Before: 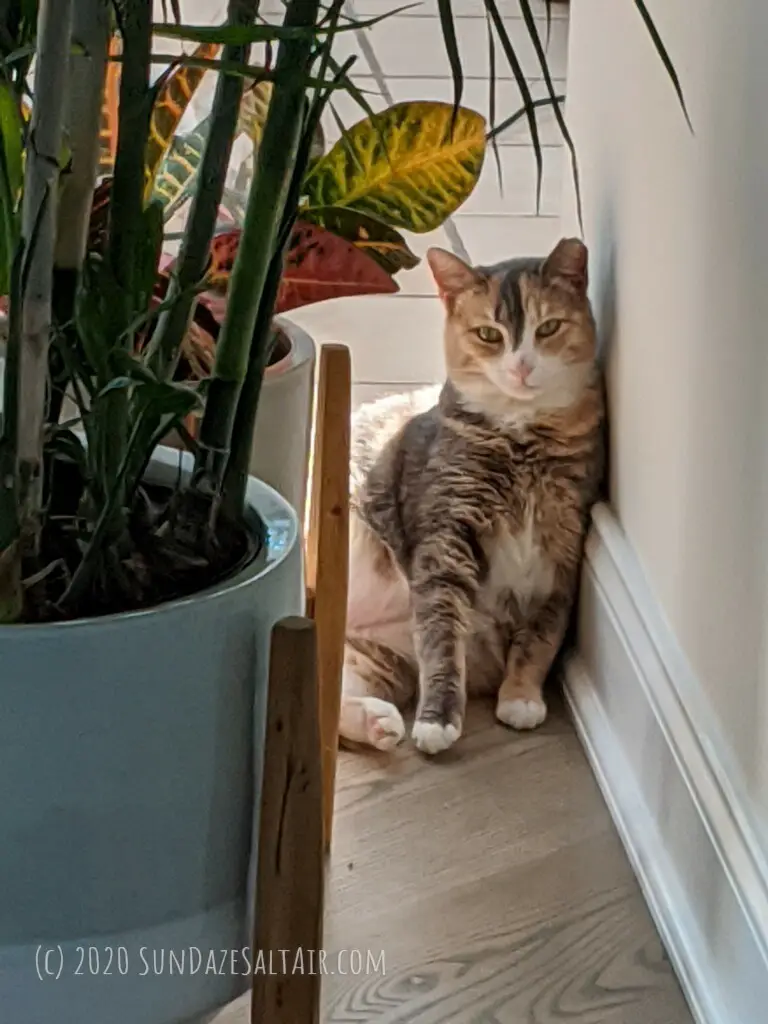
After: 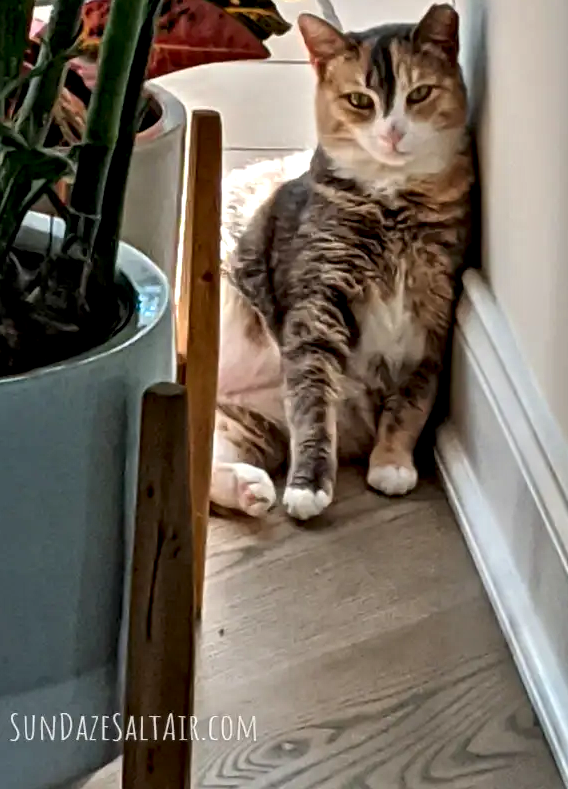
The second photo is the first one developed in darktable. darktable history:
contrast equalizer: octaves 7, y [[0.6 ×6], [0.55 ×6], [0 ×6], [0 ×6], [0 ×6]]
crop: left 16.871%, top 22.857%, right 9.116%
